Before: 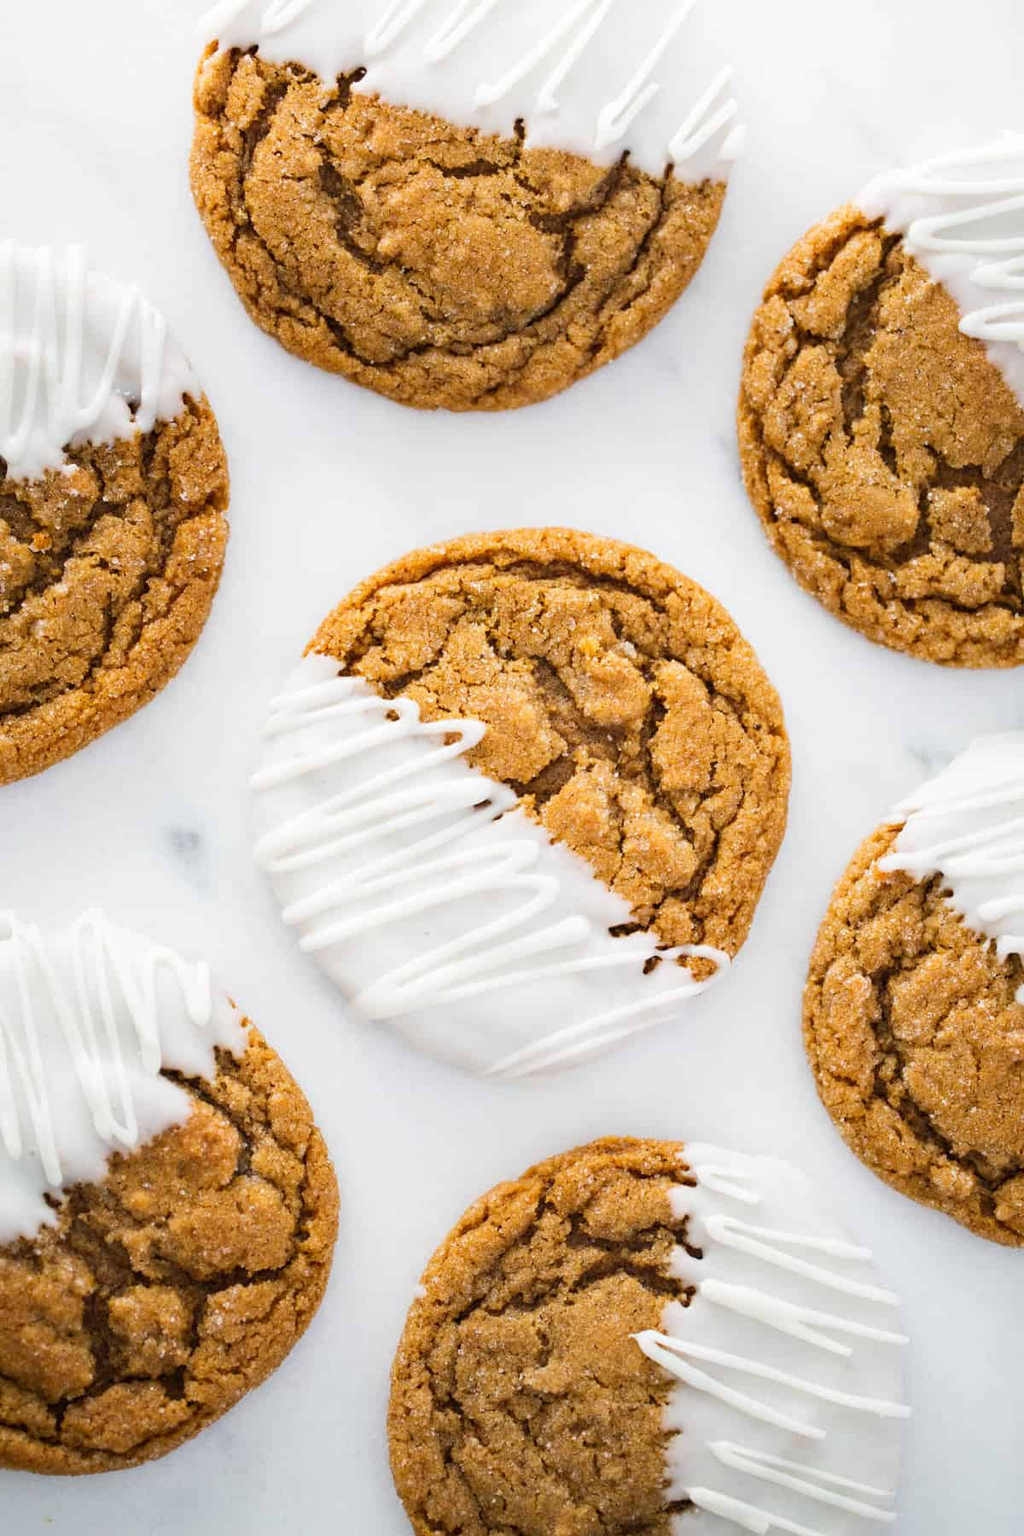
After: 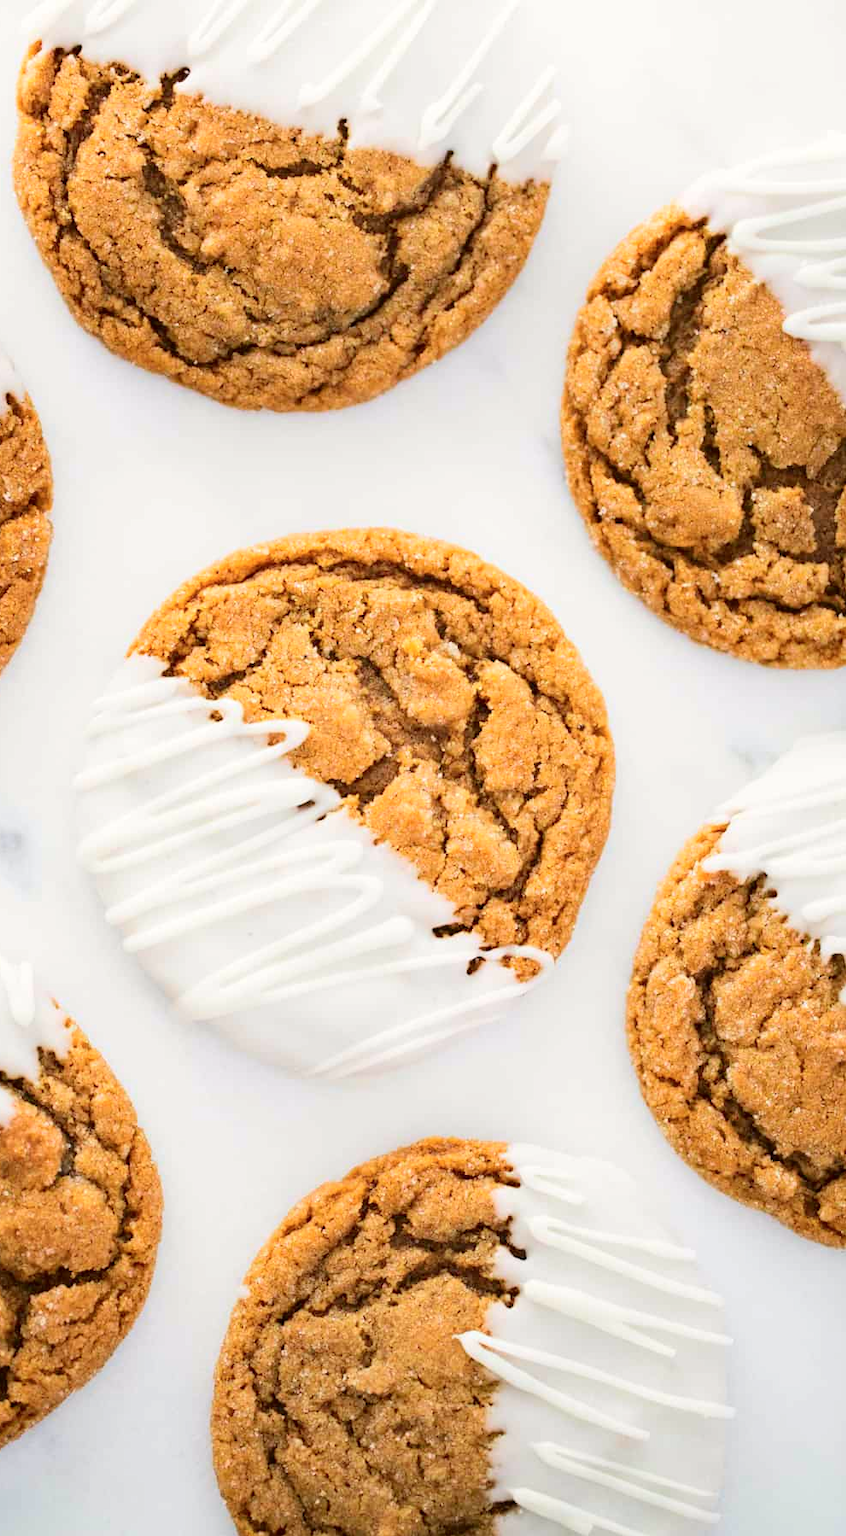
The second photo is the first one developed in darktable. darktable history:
tone curve: curves: ch0 [(0, 0.01) (0.052, 0.045) (0.136, 0.133) (0.29, 0.332) (0.453, 0.531) (0.676, 0.751) (0.89, 0.919) (1, 1)]; ch1 [(0, 0) (0.094, 0.081) (0.285, 0.299) (0.385, 0.403) (0.446, 0.443) (0.495, 0.496) (0.544, 0.552) (0.589, 0.612) (0.722, 0.728) (1, 1)]; ch2 [(0, 0) (0.257, 0.217) (0.43, 0.421) (0.498, 0.507) (0.531, 0.544) (0.56, 0.579) (0.625, 0.642) (1, 1)], color space Lab, independent channels, preserve colors none
crop: left 17.293%, bottom 0.037%
